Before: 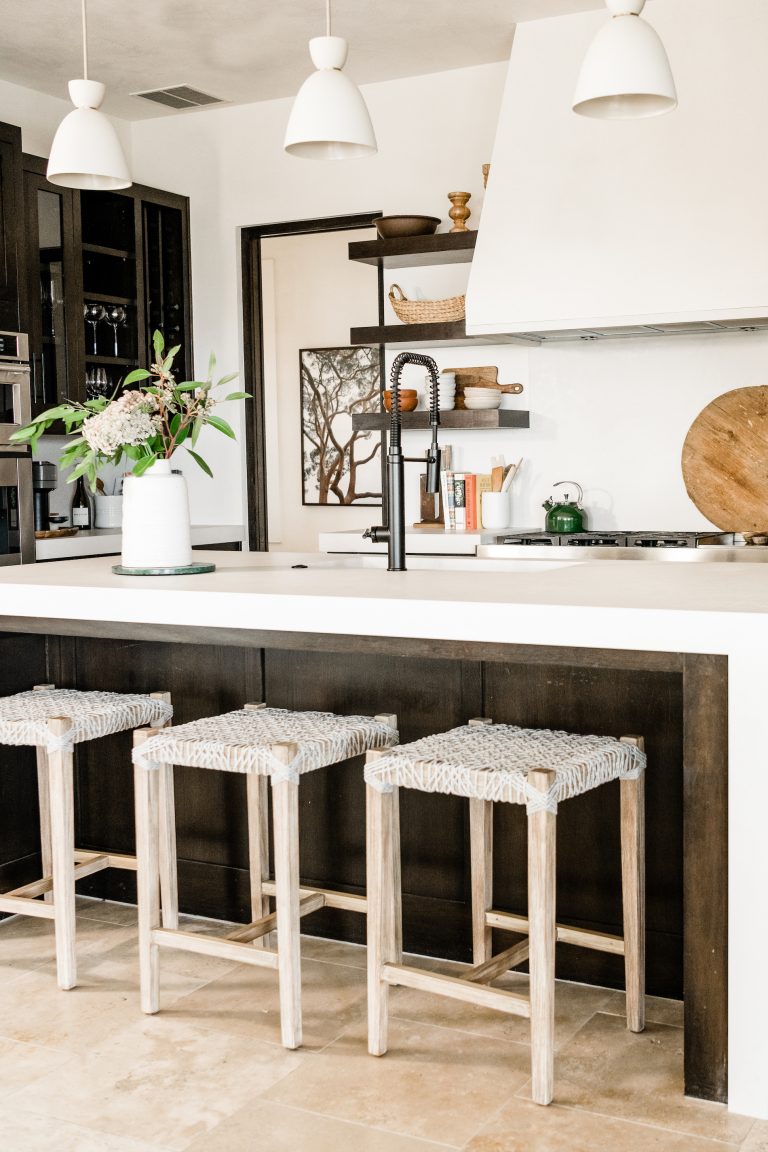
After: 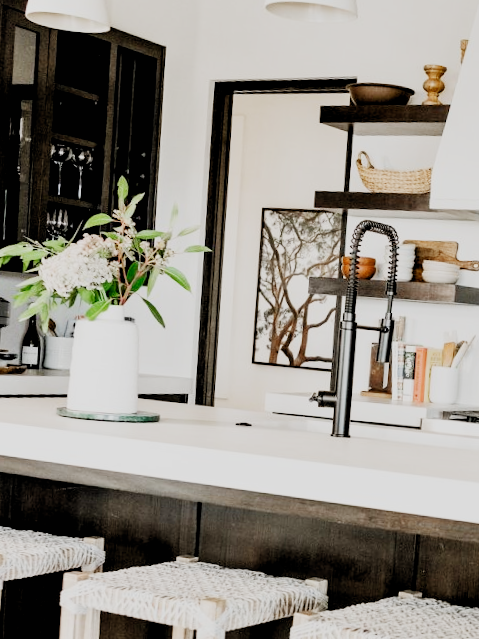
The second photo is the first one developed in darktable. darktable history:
shadows and highlights: shadows 37.27, highlights -28.18, soften with gaussian
white balance: emerald 1
crop and rotate: angle -4.99°, left 2.122%, top 6.945%, right 27.566%, bottom 30.519%
rgb levels: levels [[0.013, 0.434, 0.89], [0, 0.5, 1], [0, 0.5, 1]]
sigmoid: skew -0.2, preserve hue 0%, red attenuation 0.1, red rotation 0.035, green attenuation 0.1, green rotation -0.017, blue attenuation 0.15, blue rotation -0.052, base primaries Rec2020
